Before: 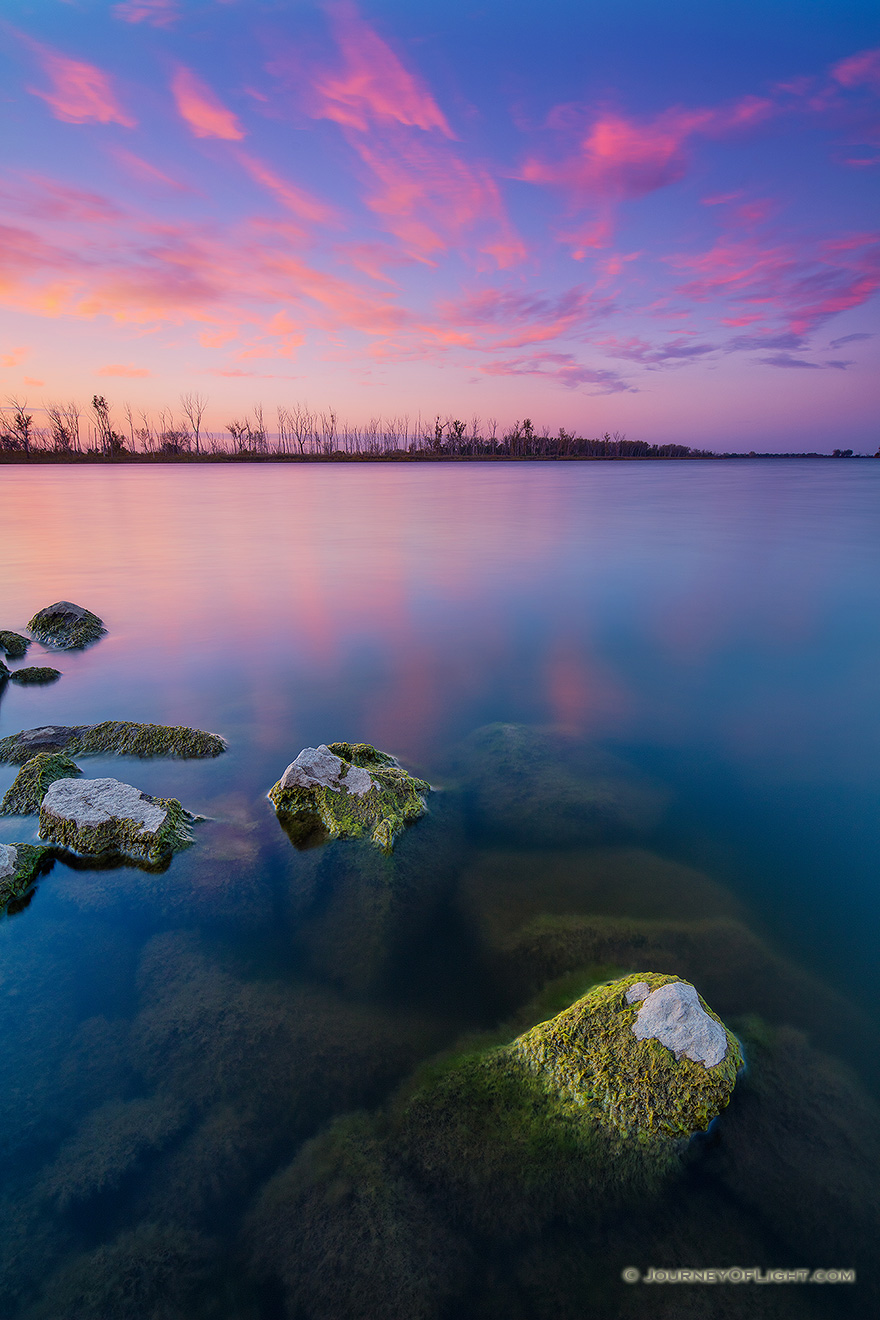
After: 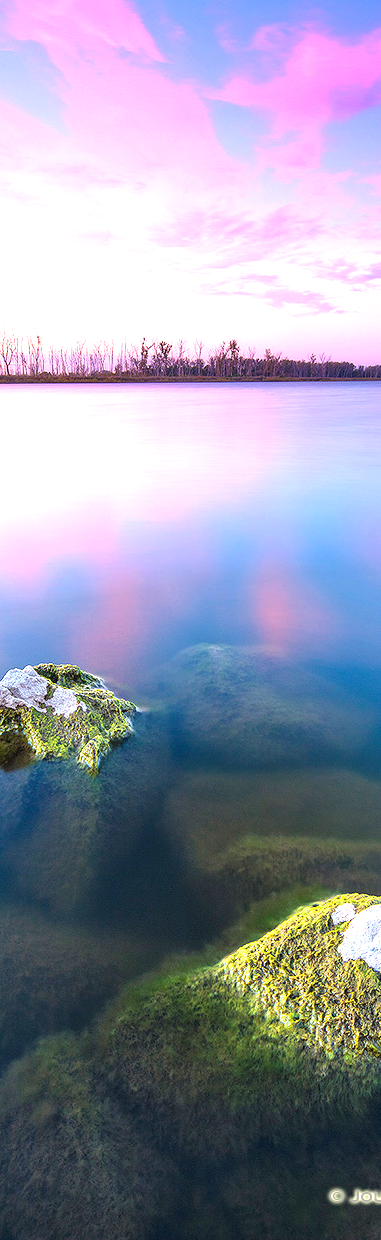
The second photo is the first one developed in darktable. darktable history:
exposure: black level correction 0, exposure 1.75 EV, compensate exposure bias true, compensate highlight preservation false
crop: left 33.452%, top 6.025%, right 23.155%
